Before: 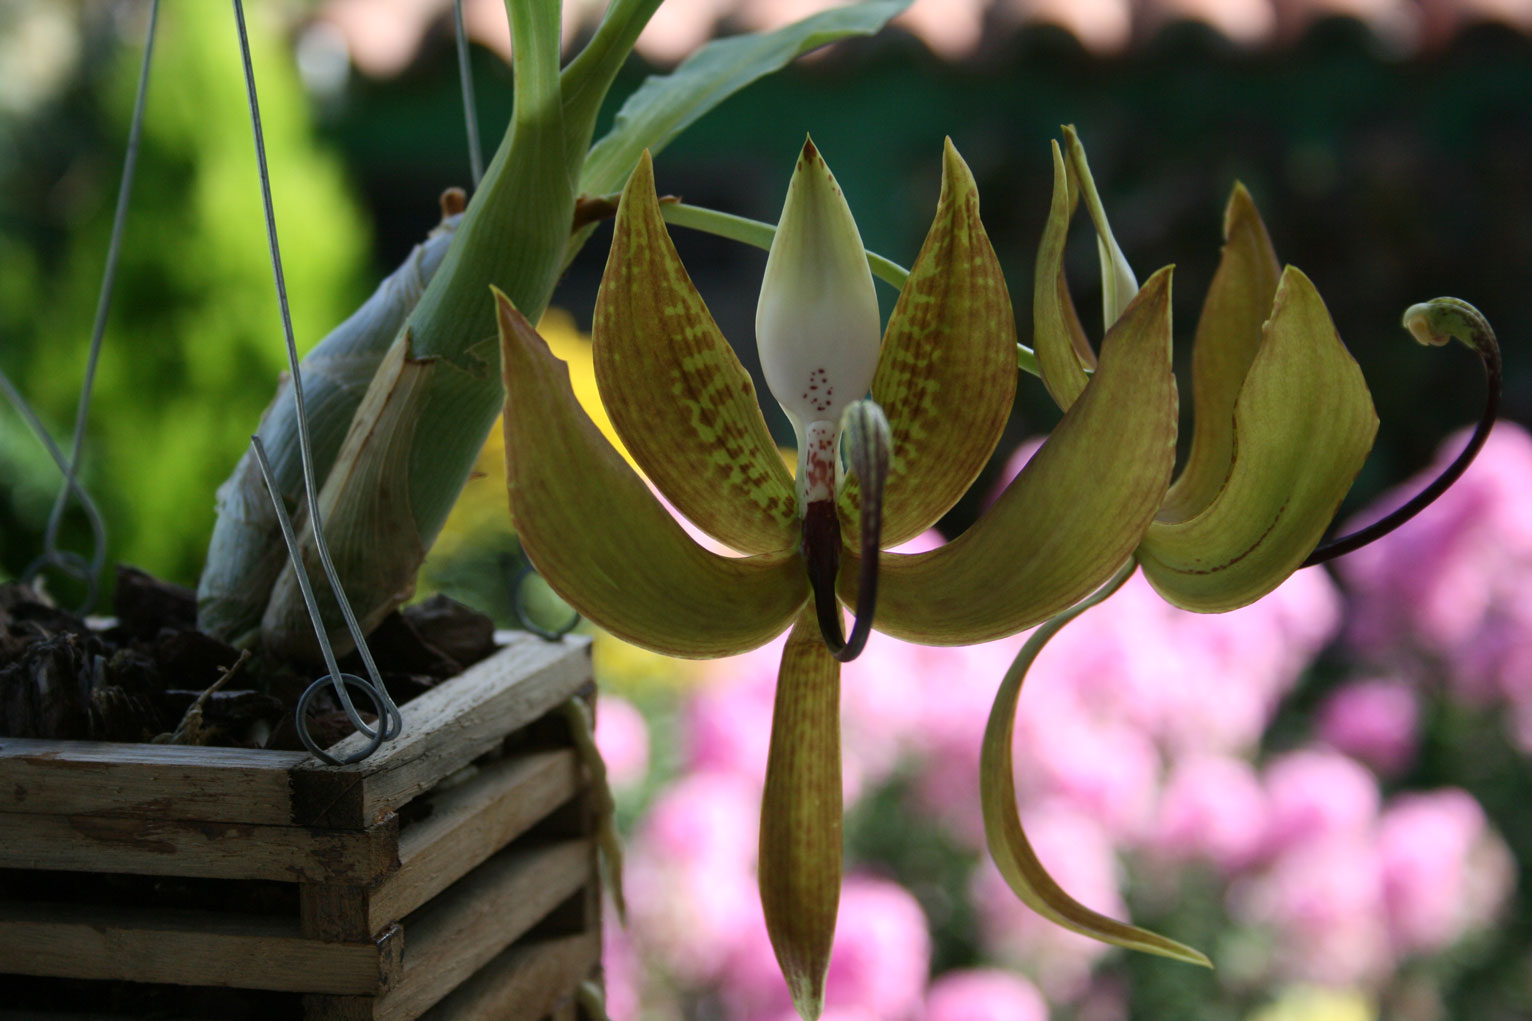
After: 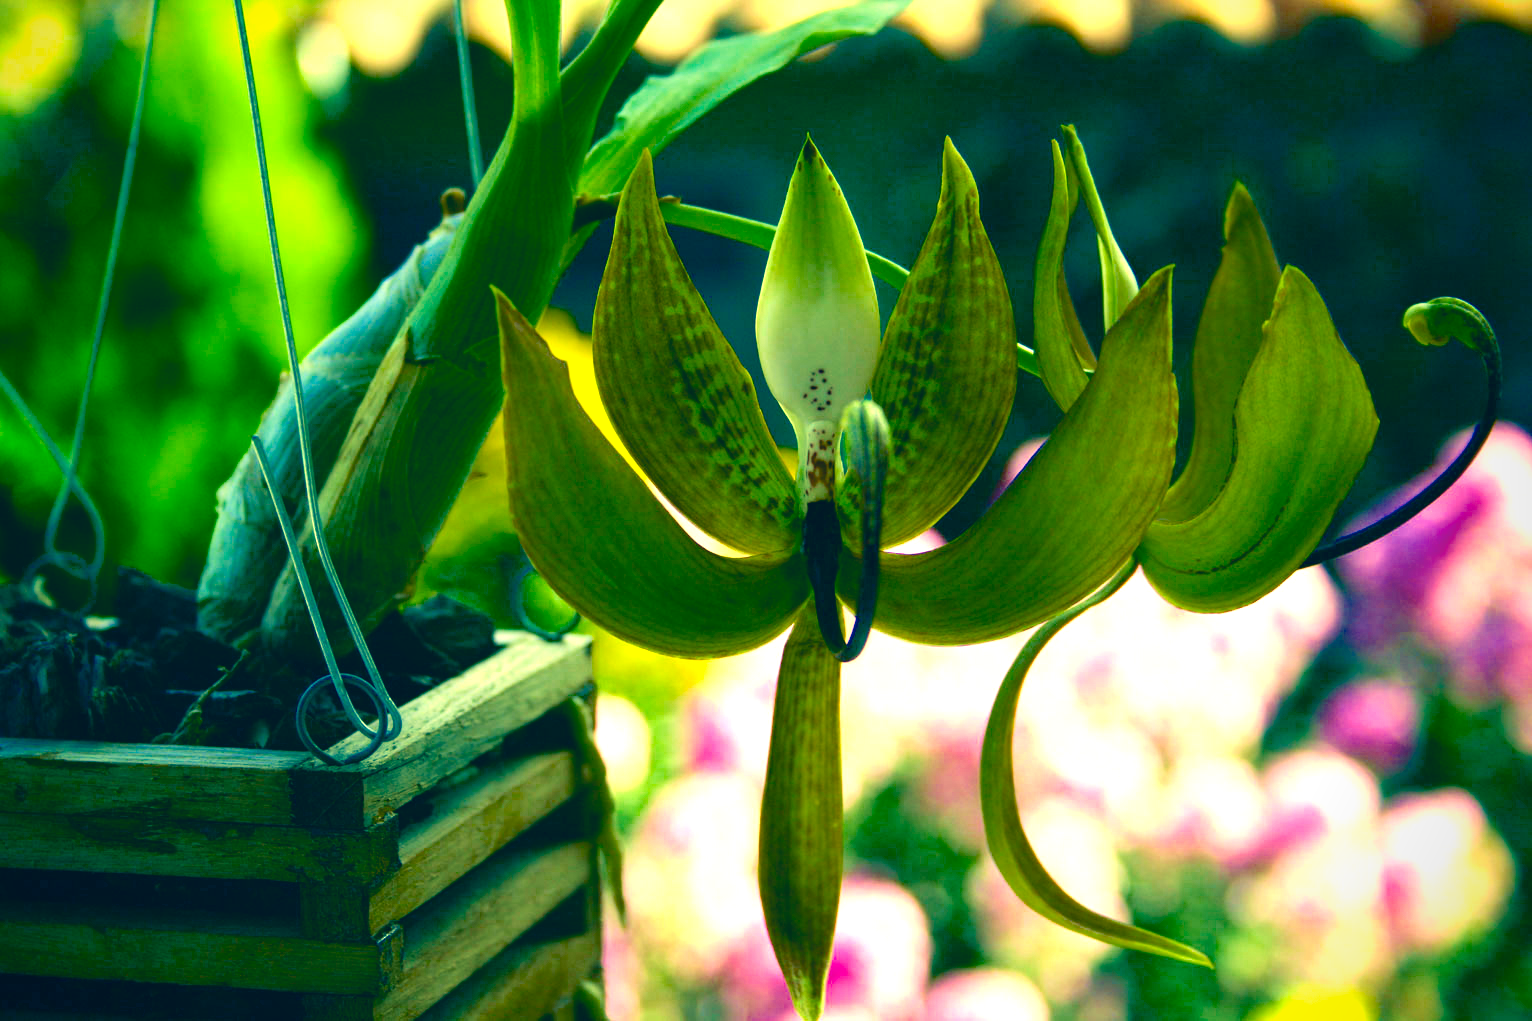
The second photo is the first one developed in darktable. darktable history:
color balance rgb: highlights gain › luminance 7.081%, highlights gain › chroma 1.887%, highlights gain › hue 87.53°, perceptual saturation grading › global saturation 37.249%, perceptual saturation grading › shadows 34.859%, saturation formula JzAzBz (2021)
color correction: highlights a* -15.28, highlights b* 39.87, shadows a* -39.47, shadows b* -25.68
vignetting: fall-off radius 61%, saturation 0.379
exposure: black level correction 0, exposure 1.2 EV, compensate highlight preservation false
velvia: on, module defaults
